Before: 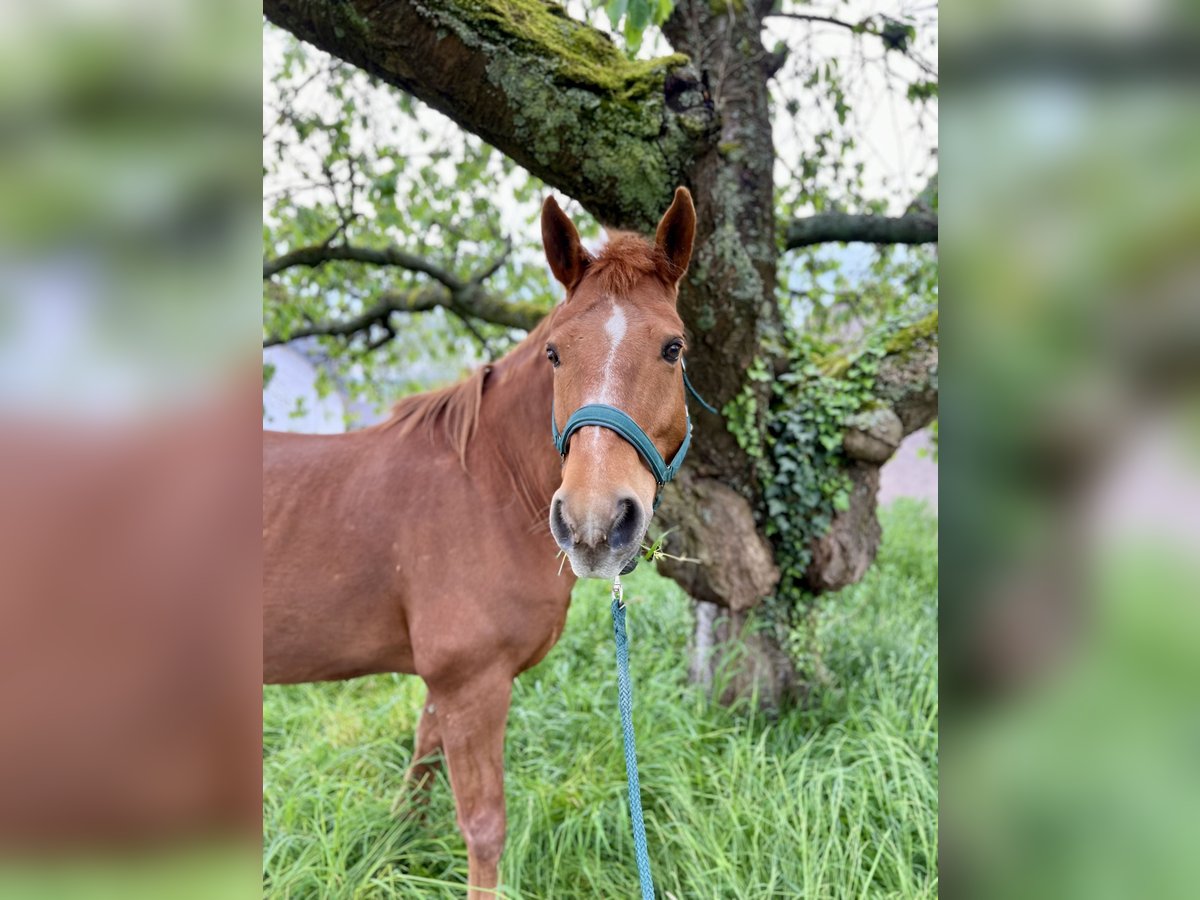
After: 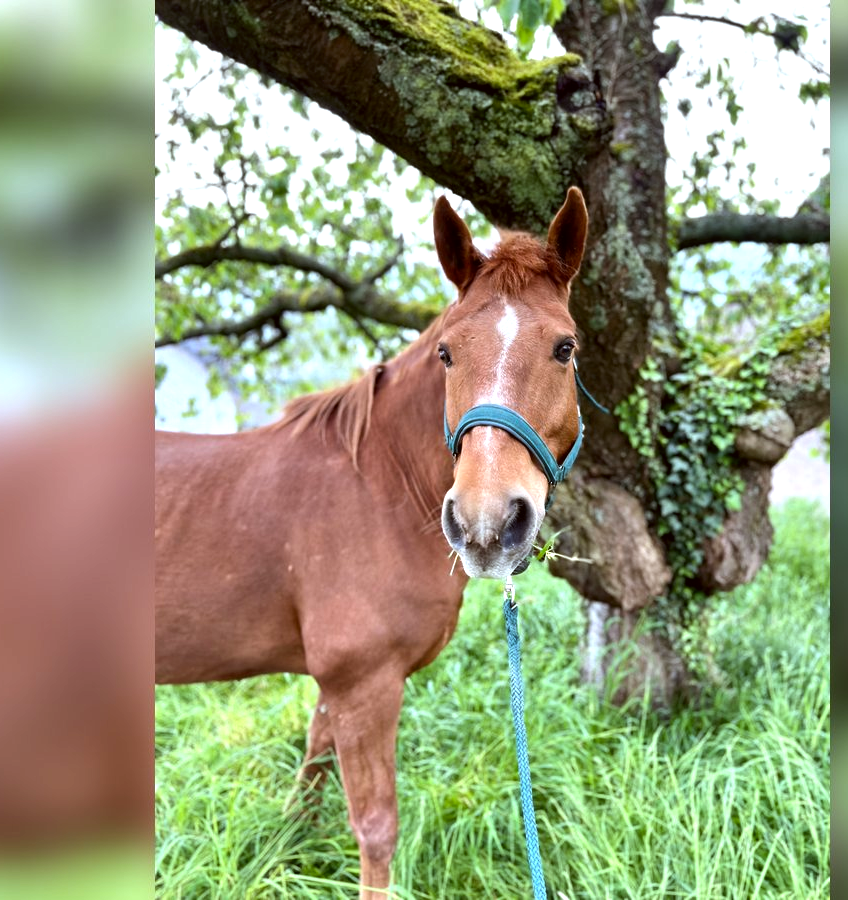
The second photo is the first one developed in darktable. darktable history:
color balance rgb: shadows lift › luminance 0.962%, shadows lift › chroma 0.371%, shadows lift › hue 22.89°, perceptual saturation grading › global saturation 6.91%, perceptual saturation grading › shadows 4.89%, perceptual brilliance grading › global brilliance -4.504%, perceptual brilliance grading › highlights 24.751%, perceptual brilliance grading › mid-tones 7.399%, perceptual brilliance grading › shadows -4.911%
crop and rotate: left 9.02%, right 20.296%
color correction: highlights a* -3.5, highlights b* -6.08, shadows a* 3.01, shadows b* 5.58
